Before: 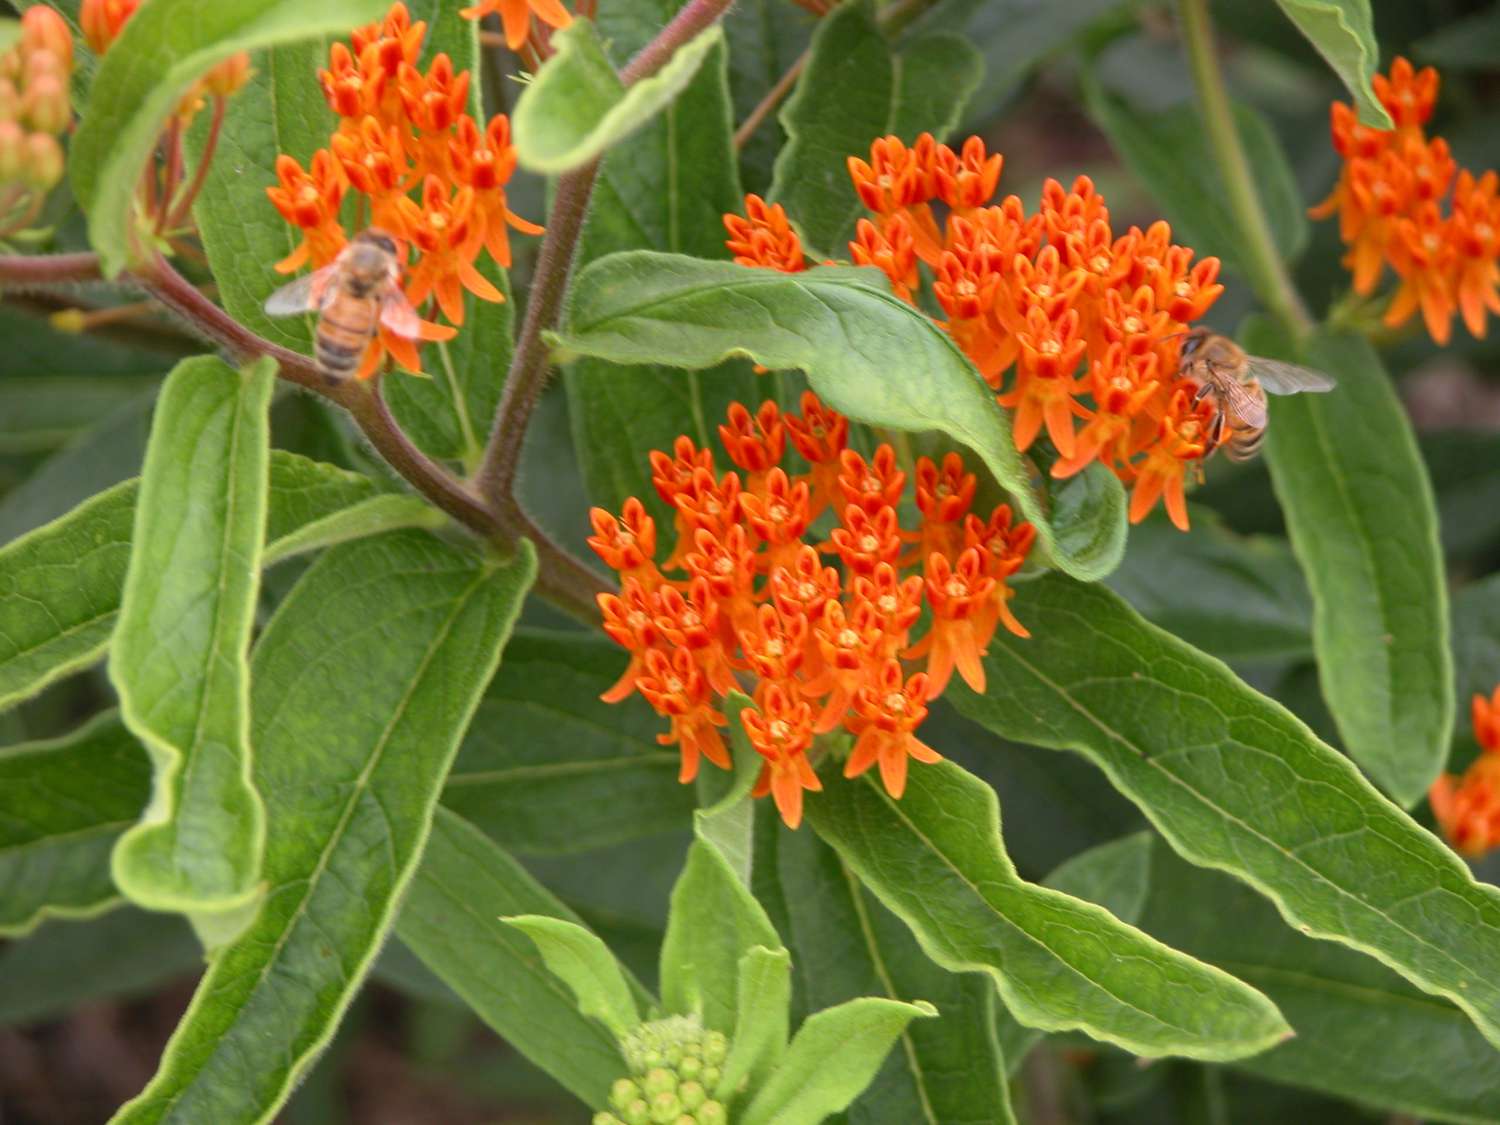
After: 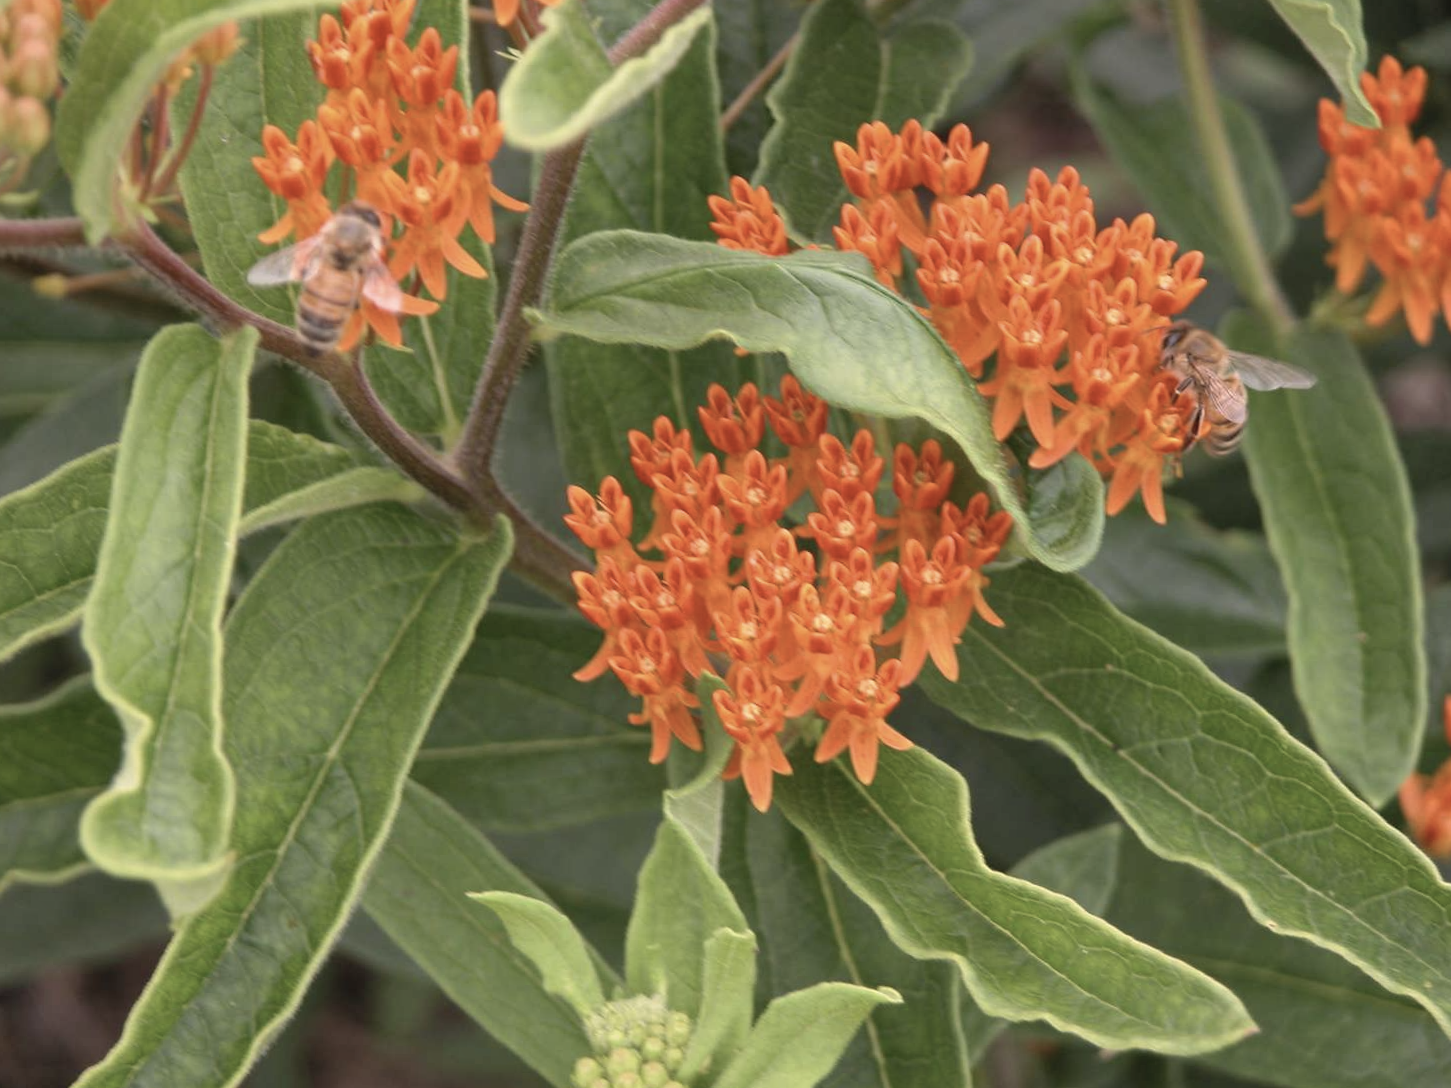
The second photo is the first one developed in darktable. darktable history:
color correction: highlights a* 5.54, highlights b* 5.26, saturation 0.627
crop and rotate: angle -1.46°
shadows and highlights: low approximation 0.01, soften with gaussian
